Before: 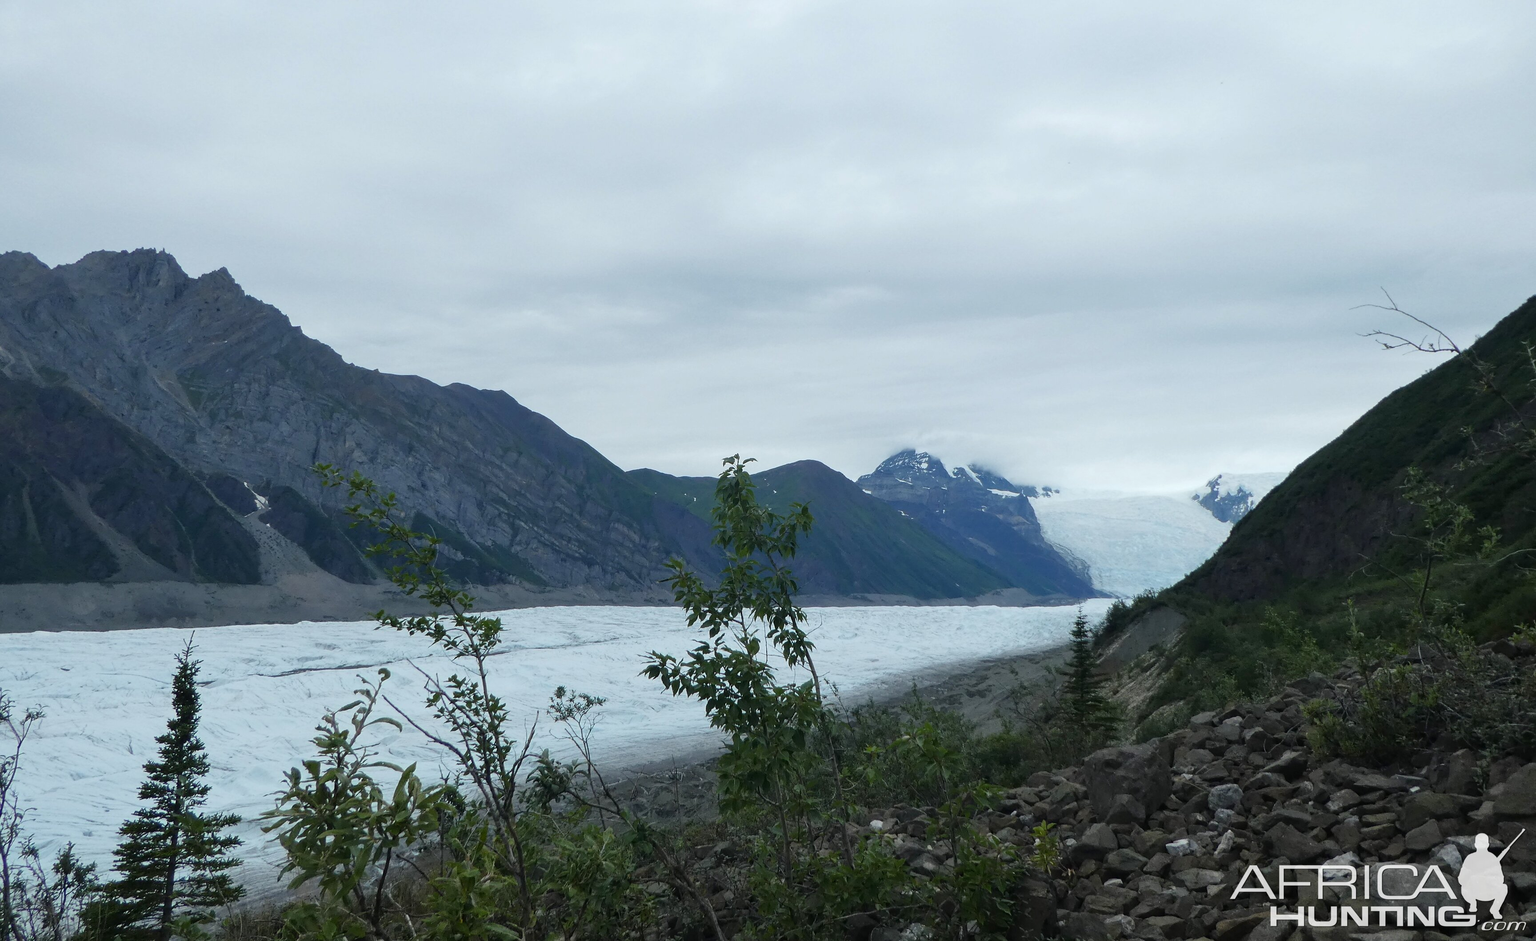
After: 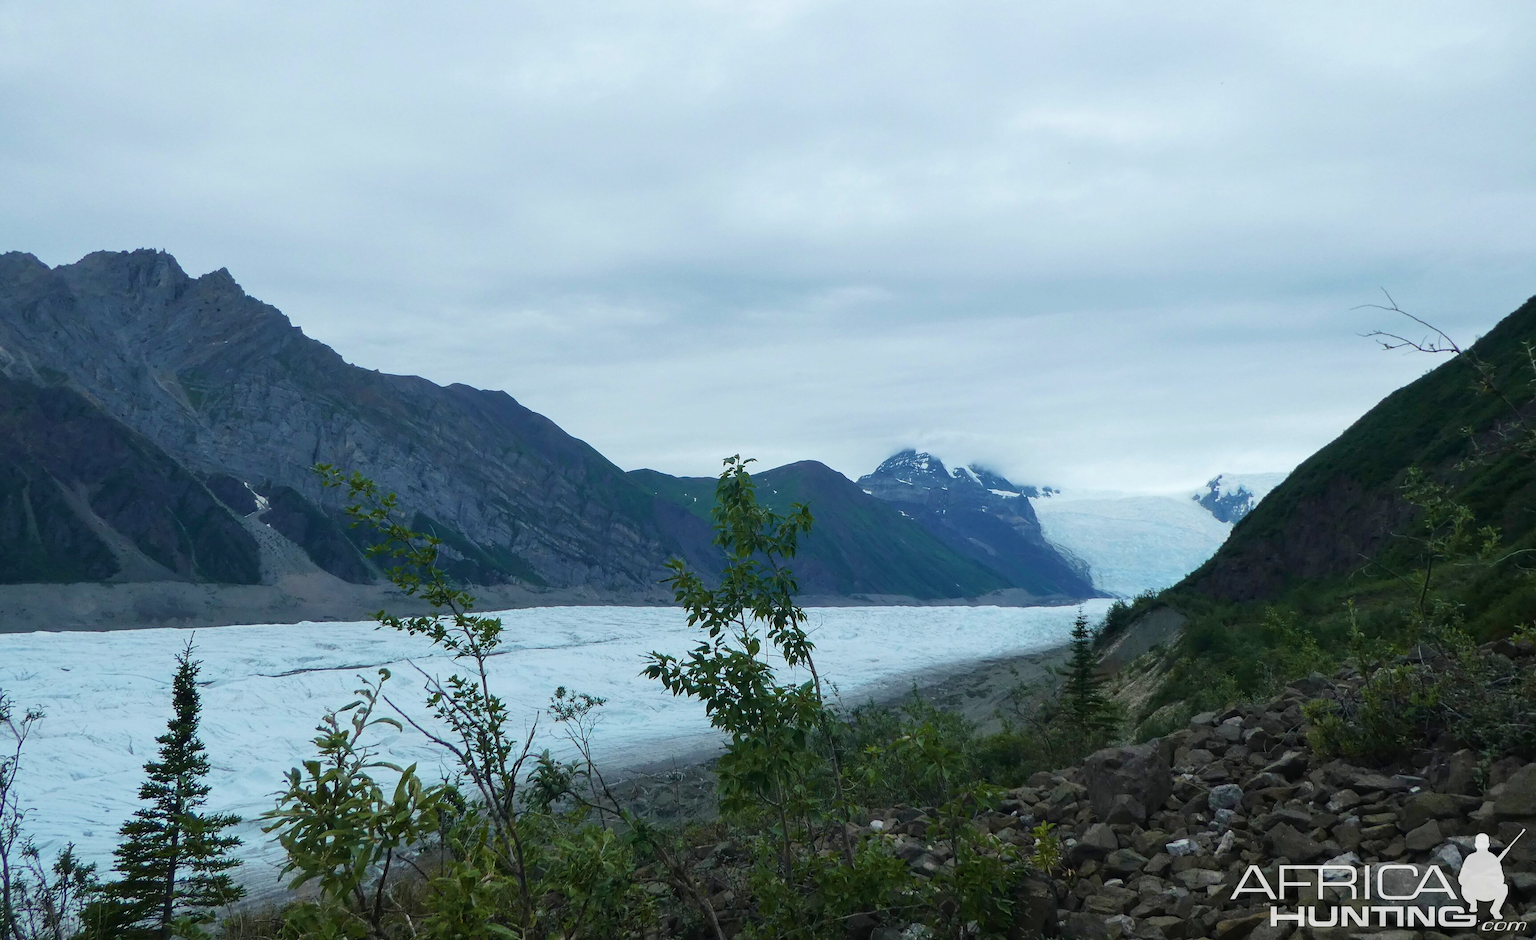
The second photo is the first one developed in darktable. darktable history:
velvia: strength 44.59%
